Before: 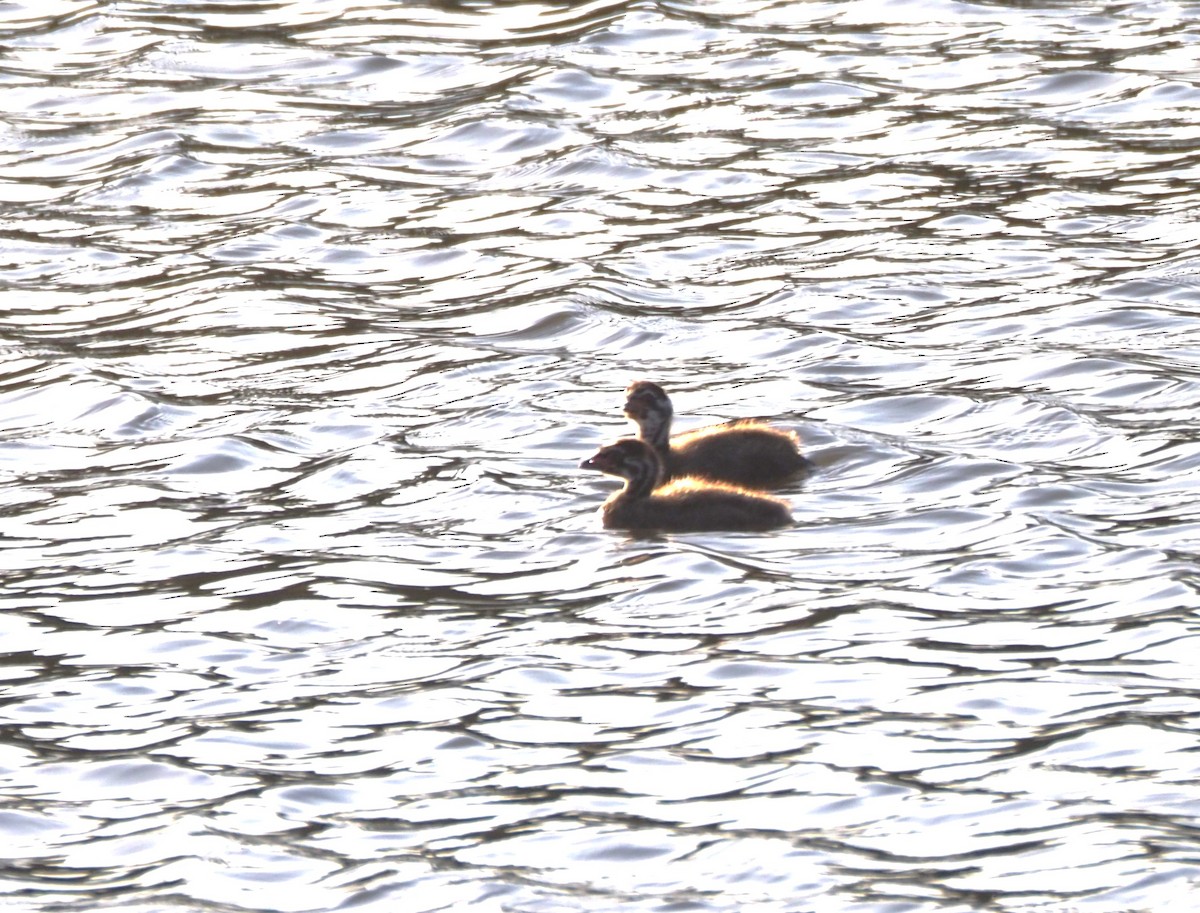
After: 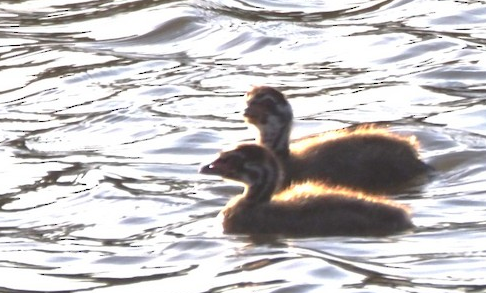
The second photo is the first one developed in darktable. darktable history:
crop: left 31.705%, top 32.331%, right 27.765%, bottom 35.469%
exposure: compensate exposure bias true, compensate highlight preservation false
